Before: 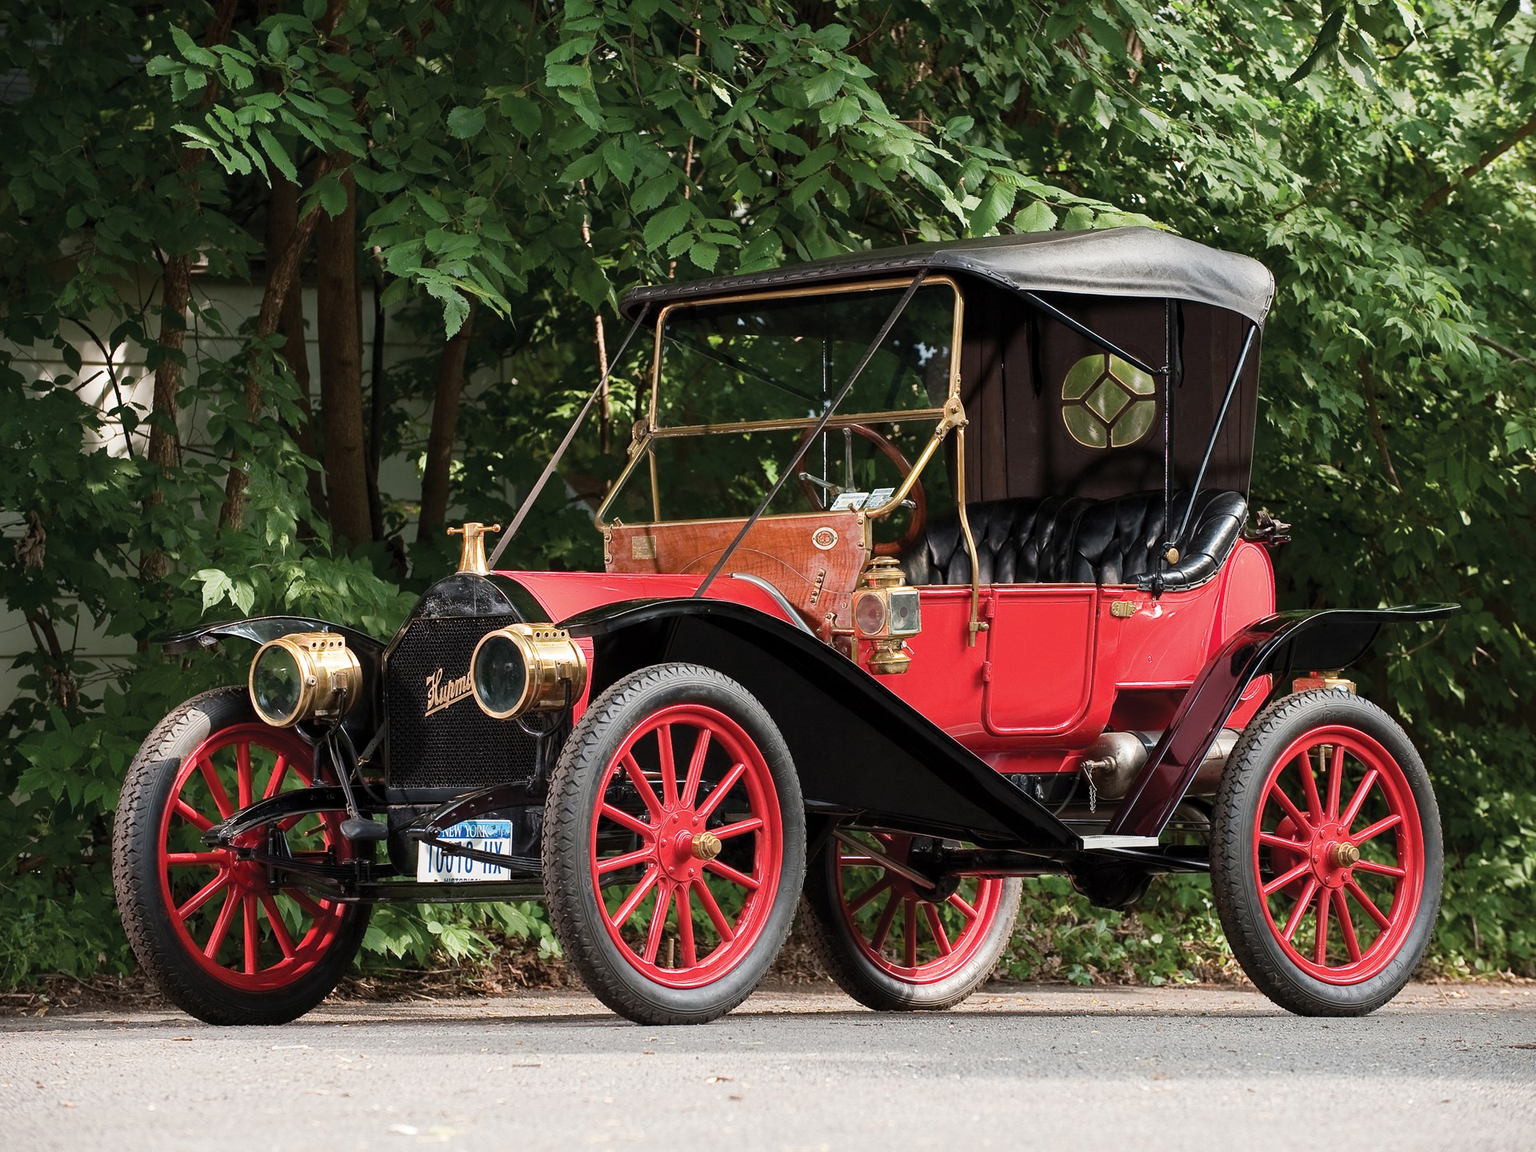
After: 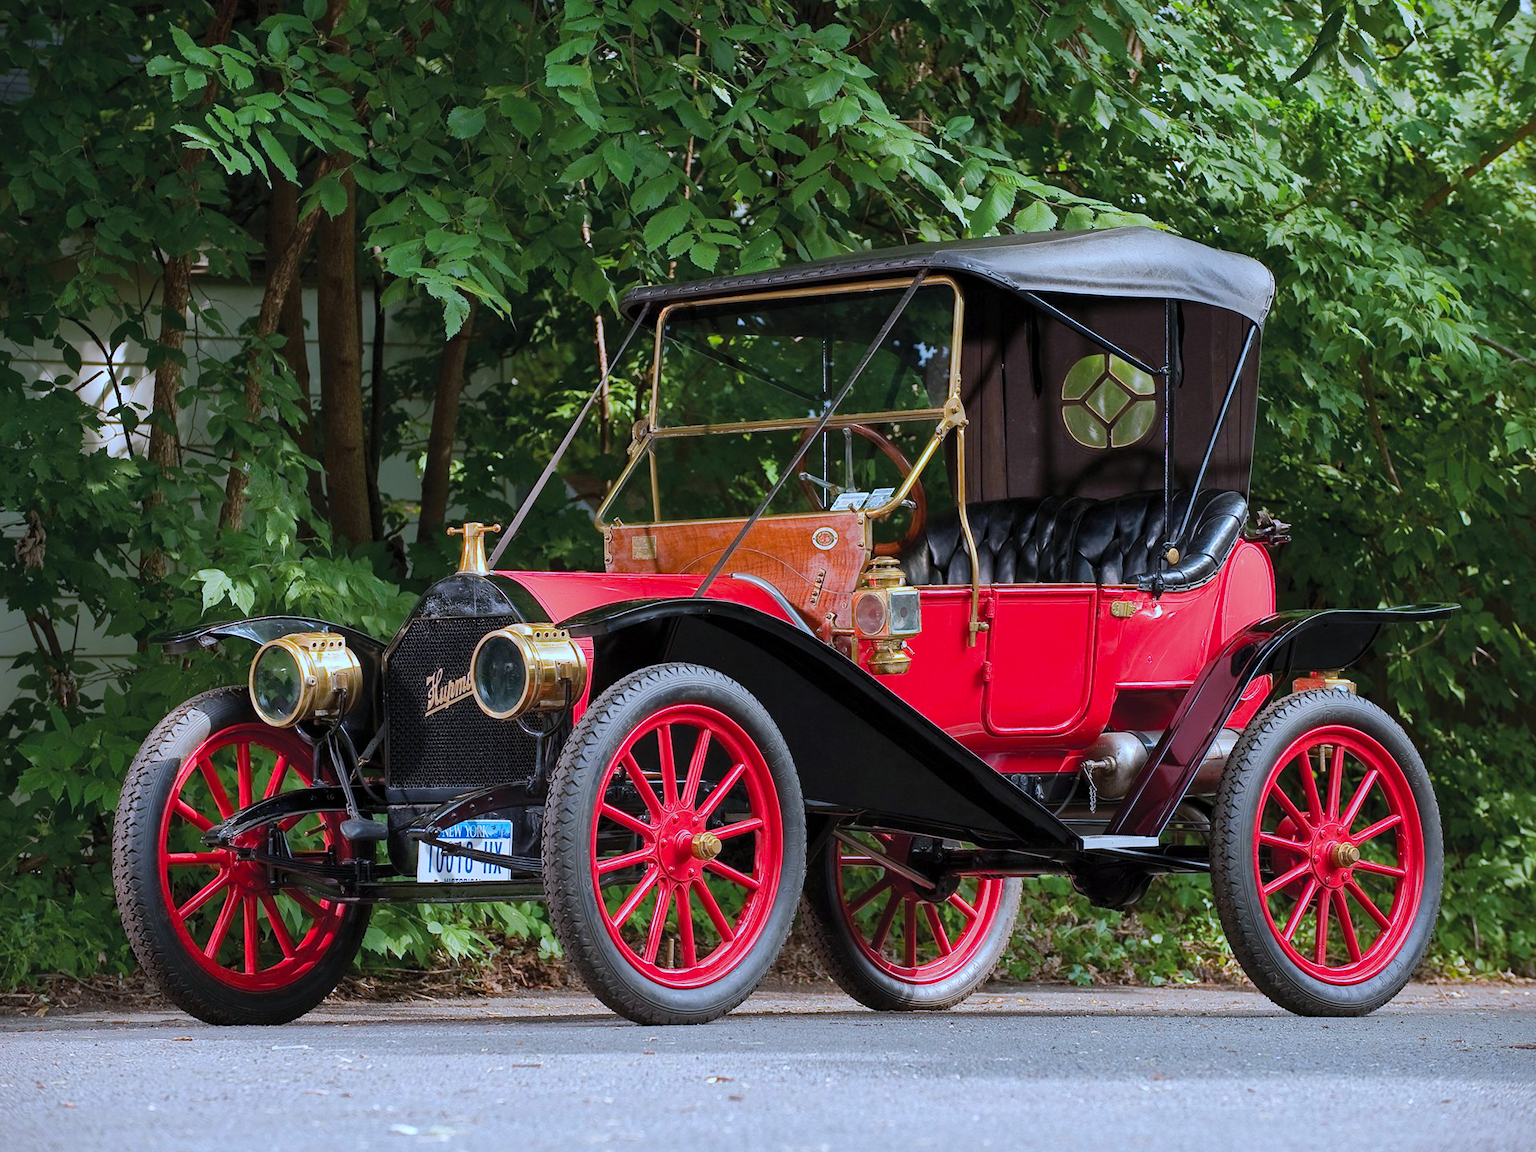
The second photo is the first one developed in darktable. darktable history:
color balance rgb: perceptual saturation grading › global saturation 30%
white balance: red 0.926, green 1.003, blue 1.133
shadows and highlights: shadows 40, highlights -60
